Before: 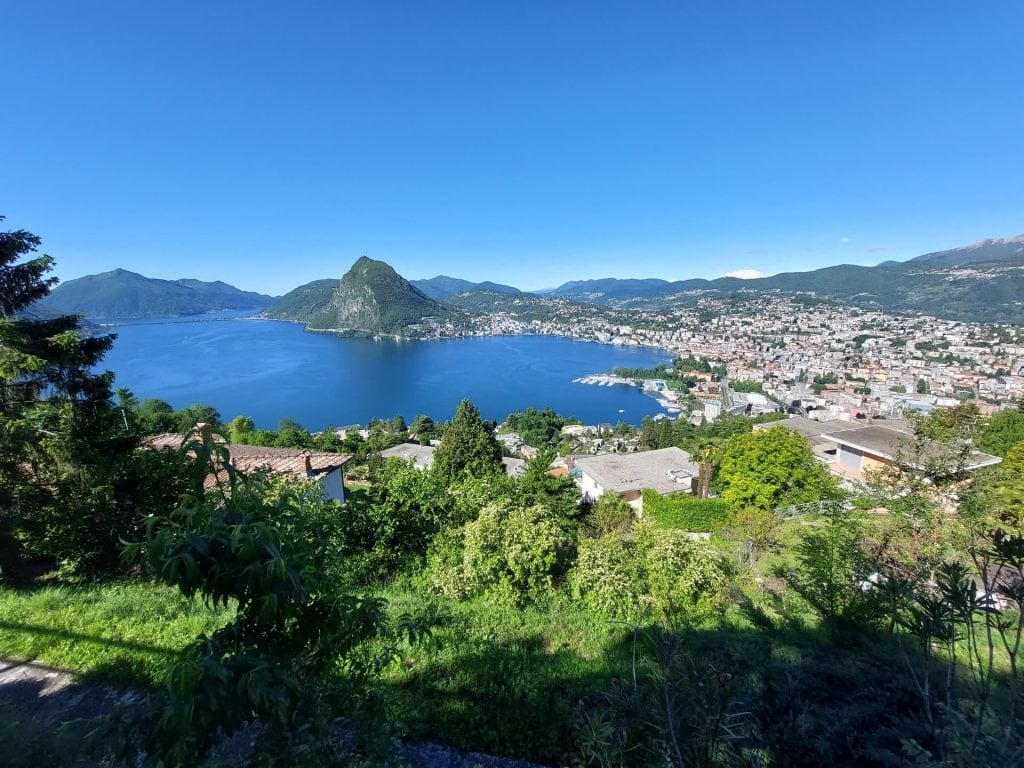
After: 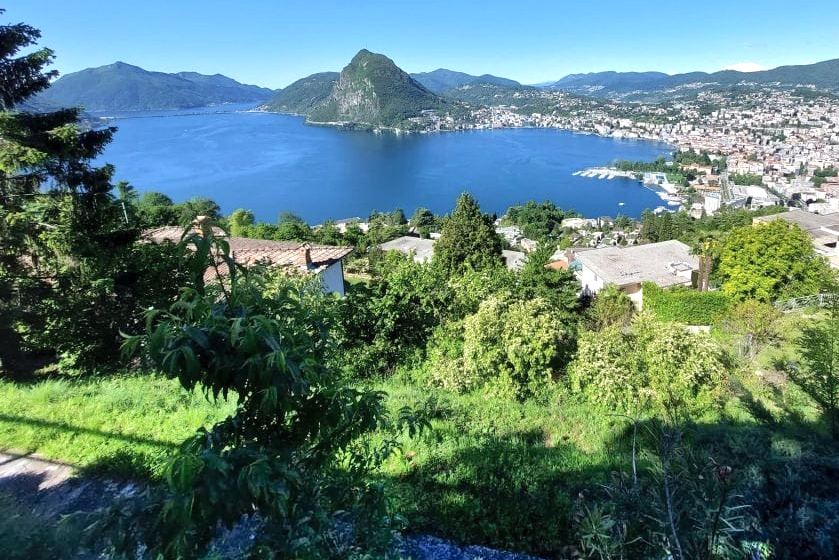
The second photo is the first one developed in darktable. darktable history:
shadows and highlights: radius 112.6, shadows 51.7, white point adjustment 9.04, highlights -4.94, highlights color adjustment 45.95%, soften with gaussian
crop: top 27.024%, right 18.058%
